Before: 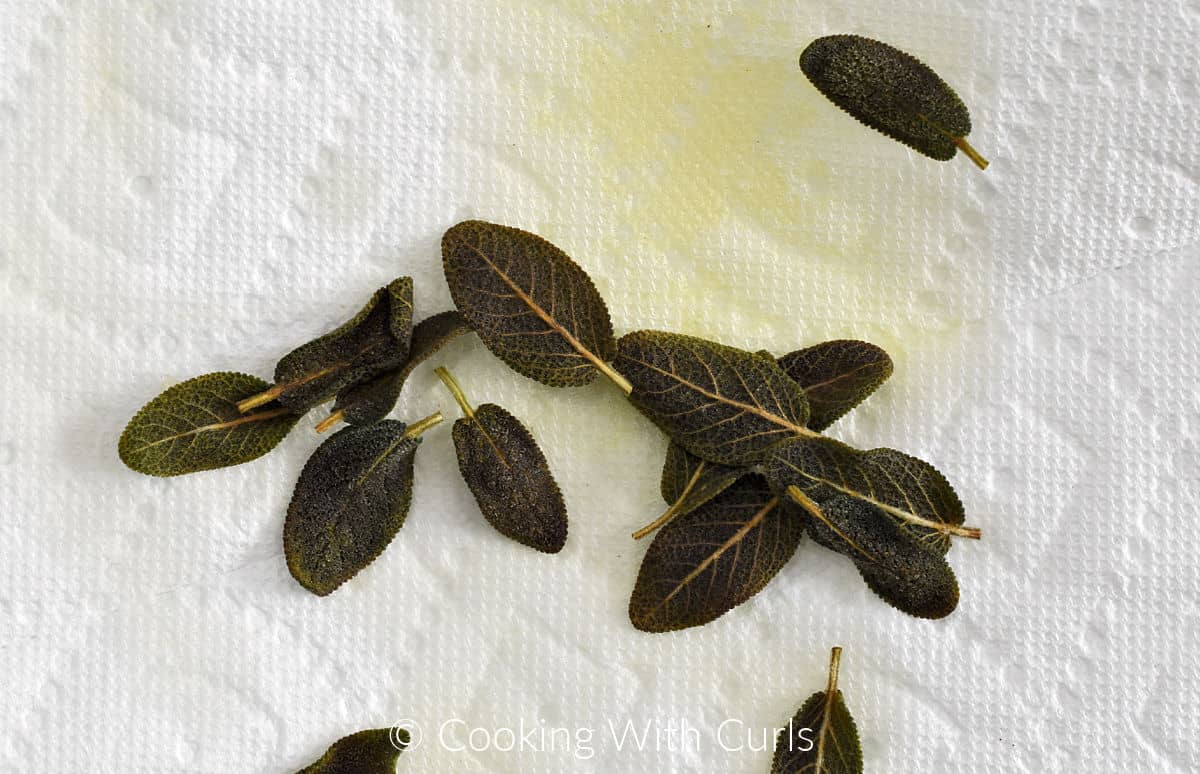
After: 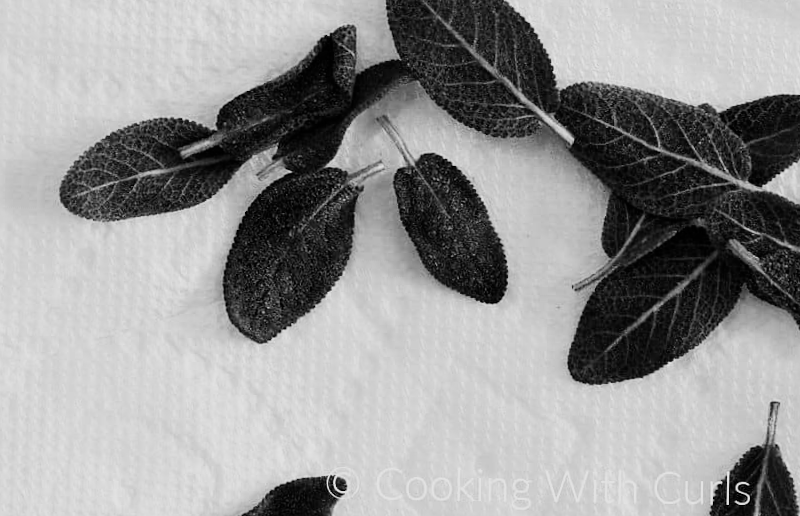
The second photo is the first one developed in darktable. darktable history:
crop and rotate: angle -0.82°, left 3.85%, top 31.828%, right 27.992%
color zones: curves: ch0 [(0.002, 0.593) (0.143, 0.417) (0.285, 0.541) (0.455, 0.289) (0.608, 0.327) (0.727, 0.283) (0.869, 0.571) (1, 0.603)]; ch1 [(0, 0) (0.143, 0) (0.286, 0) (0.429, 0) (0.571, 0) (0.714, 0) (0.857, 0)]
filmic rgb: black relative exposure -7.5 EV, white relative exposure 5 EV, hardness 3.31, contrast 1.3, contrast in shadows safe
